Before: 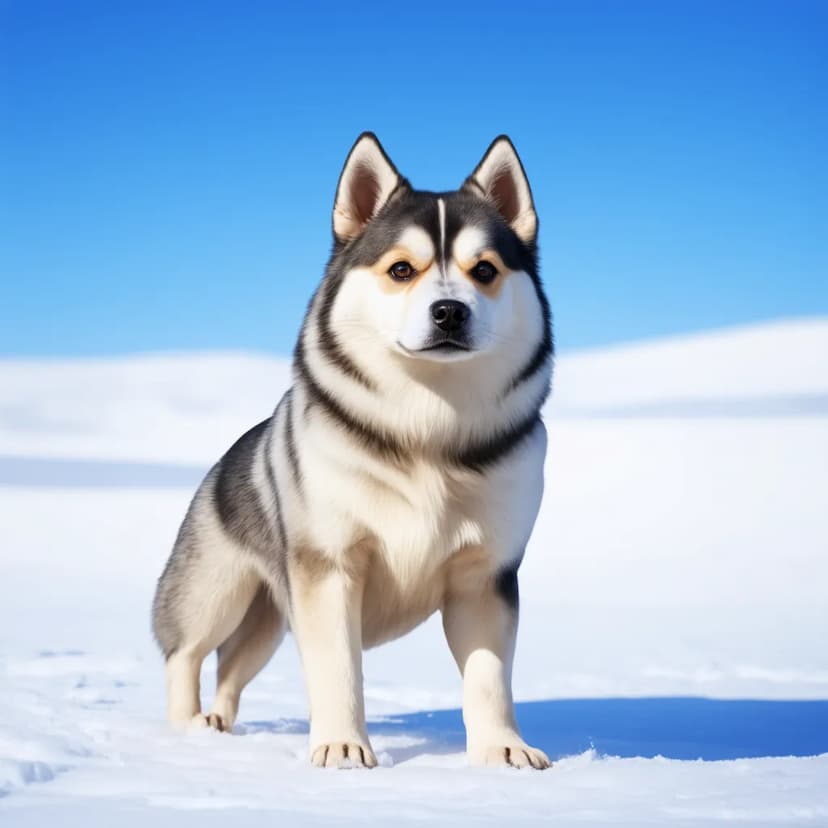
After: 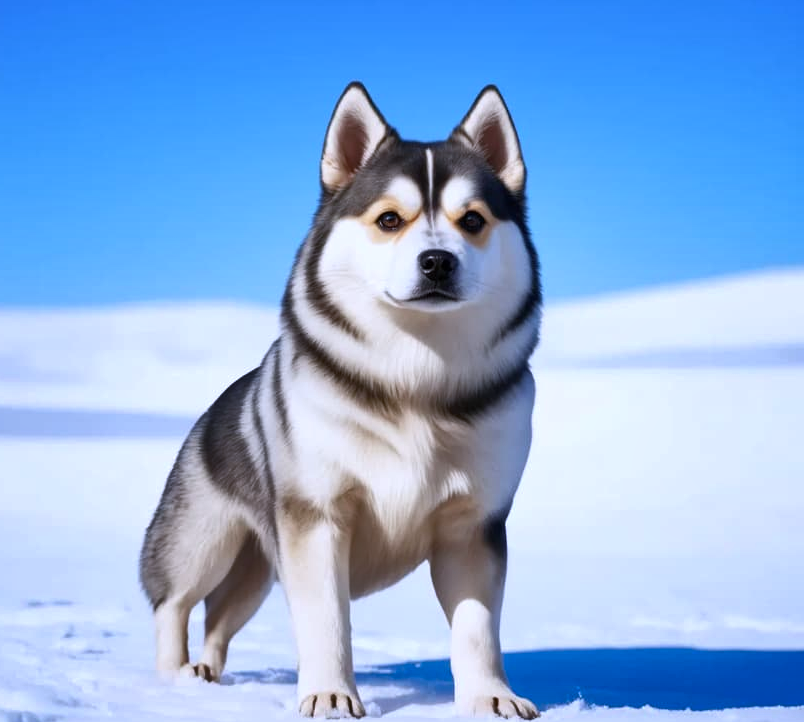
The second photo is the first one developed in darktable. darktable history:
crop: left 1.507%, top 6.147%, right 1.379%, bottom 6.637%
white balance: red 0.967, blue 1.119, emerald 0.756
shadows and highlights: low approximation 0.01, soften with gaussian
